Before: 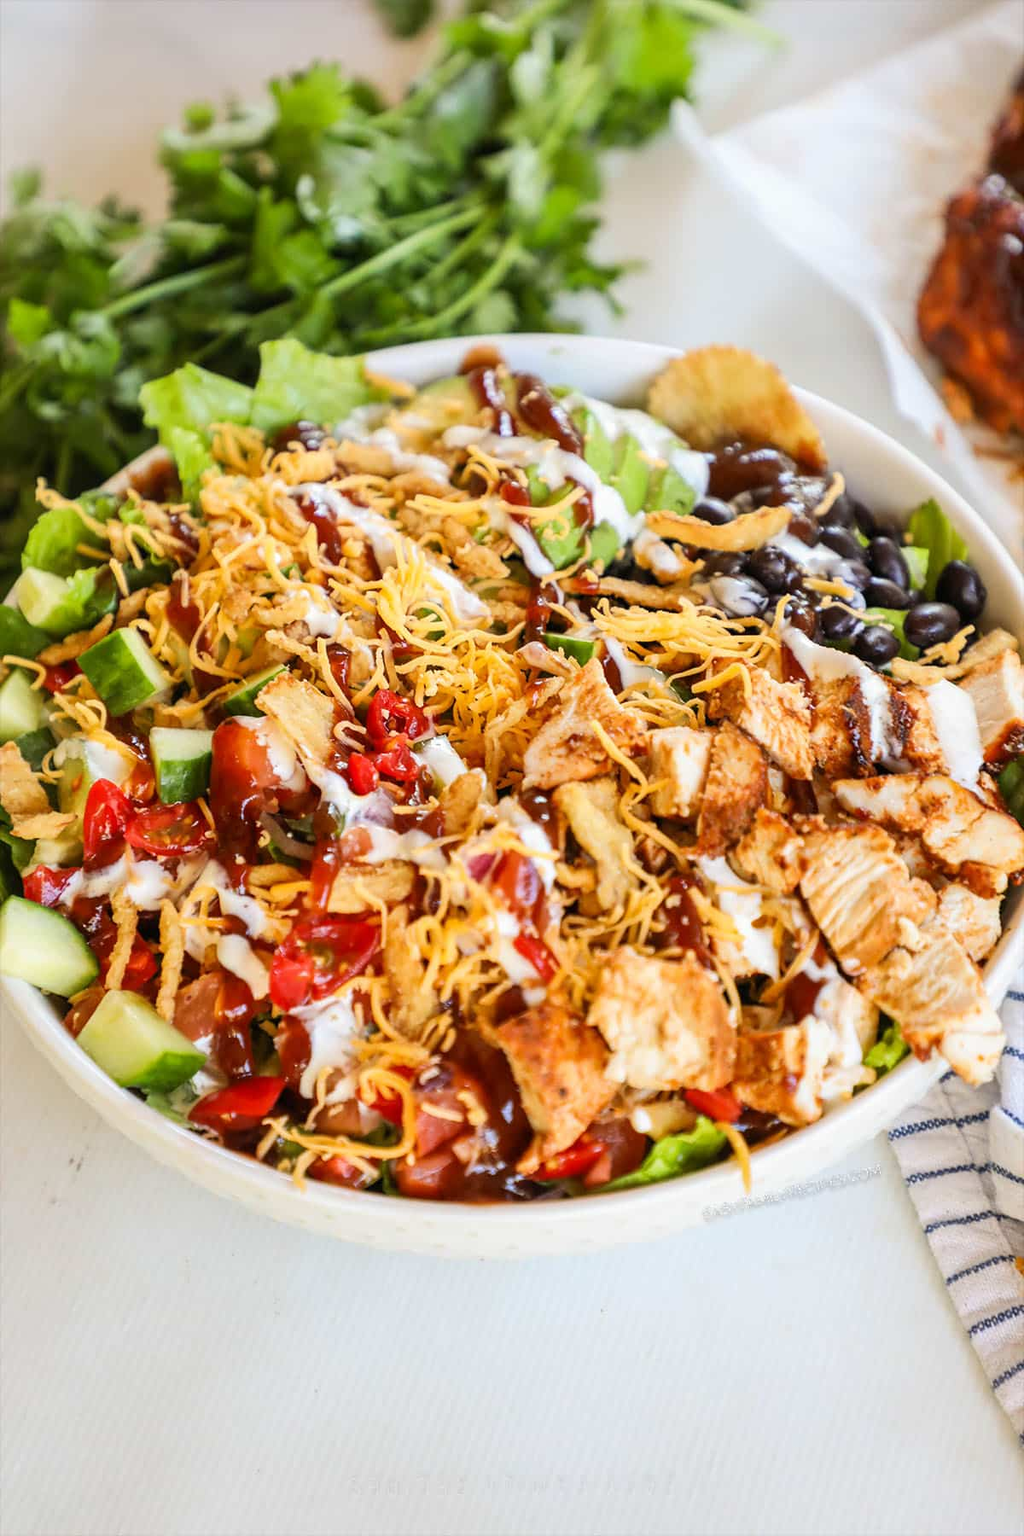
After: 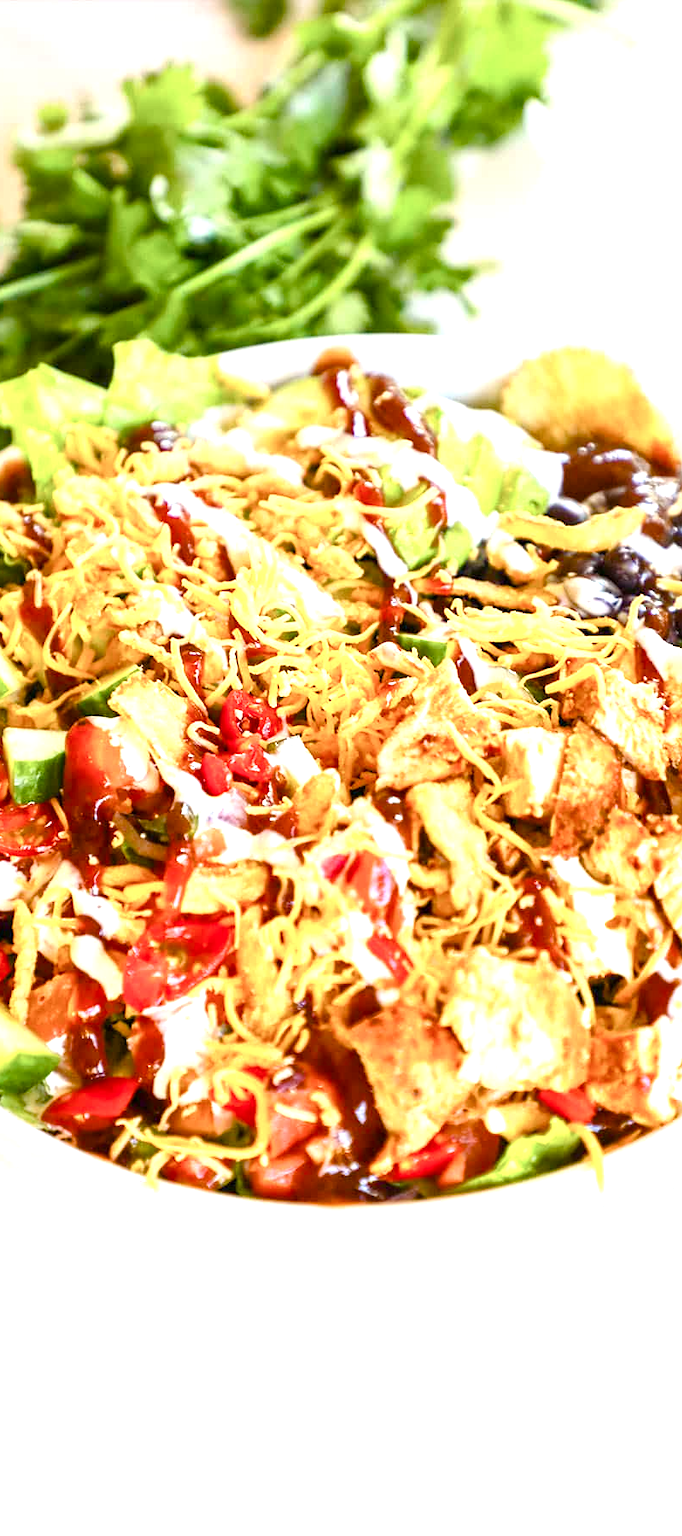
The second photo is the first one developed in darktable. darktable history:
exposure: black level correction 0.001, exposure 0.961 EV, compensate highlight preservation false
crop and rotate: left 14.393%, right 18.971%
color balance rgb: shadows lift › chroma 3.064%, shadows lift › hue 278.76°, linear chroma grading › global chroma 42.269%, perceptual saturation grading › global saturation 0.782%, perceptual saturation grading › highlights -32.064%, perceptual saturation grading › mid-tones 5.5%, perceptual saturation grading › shadows 18.331%
